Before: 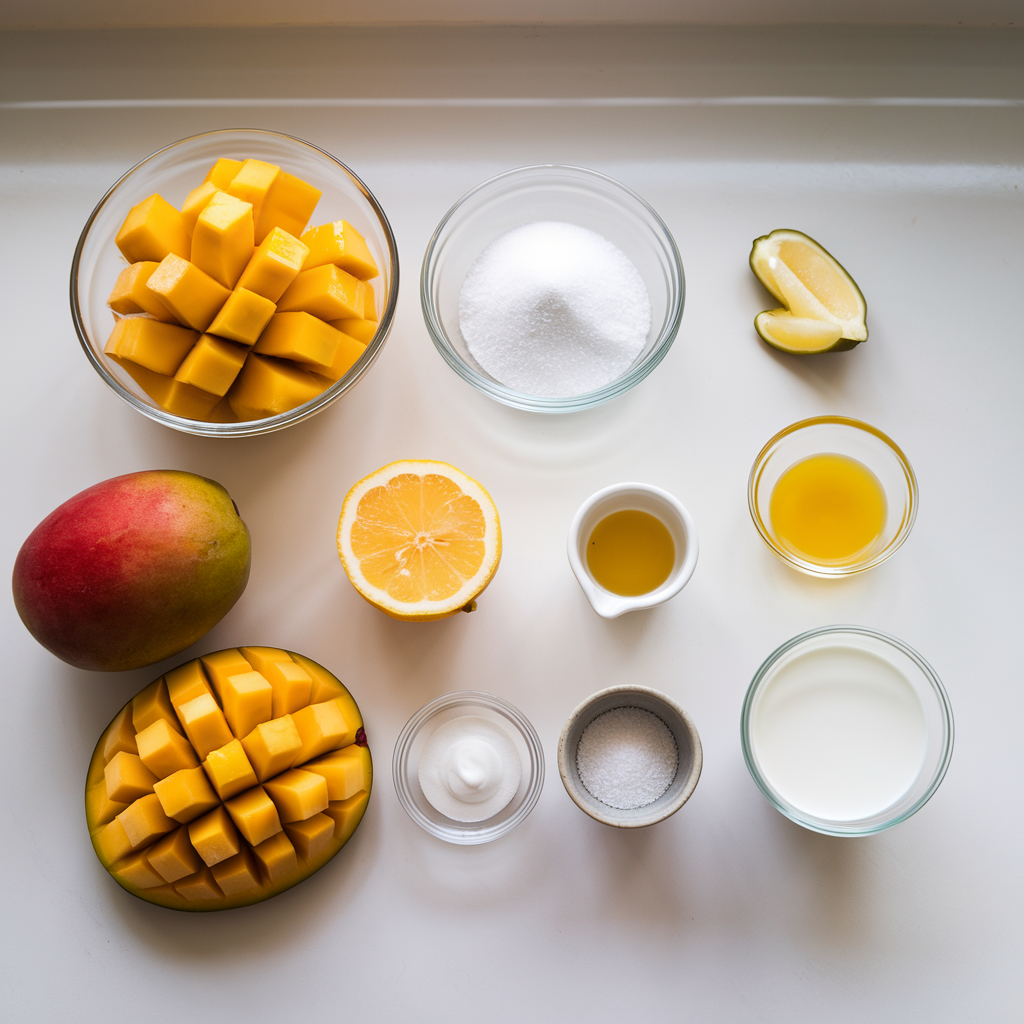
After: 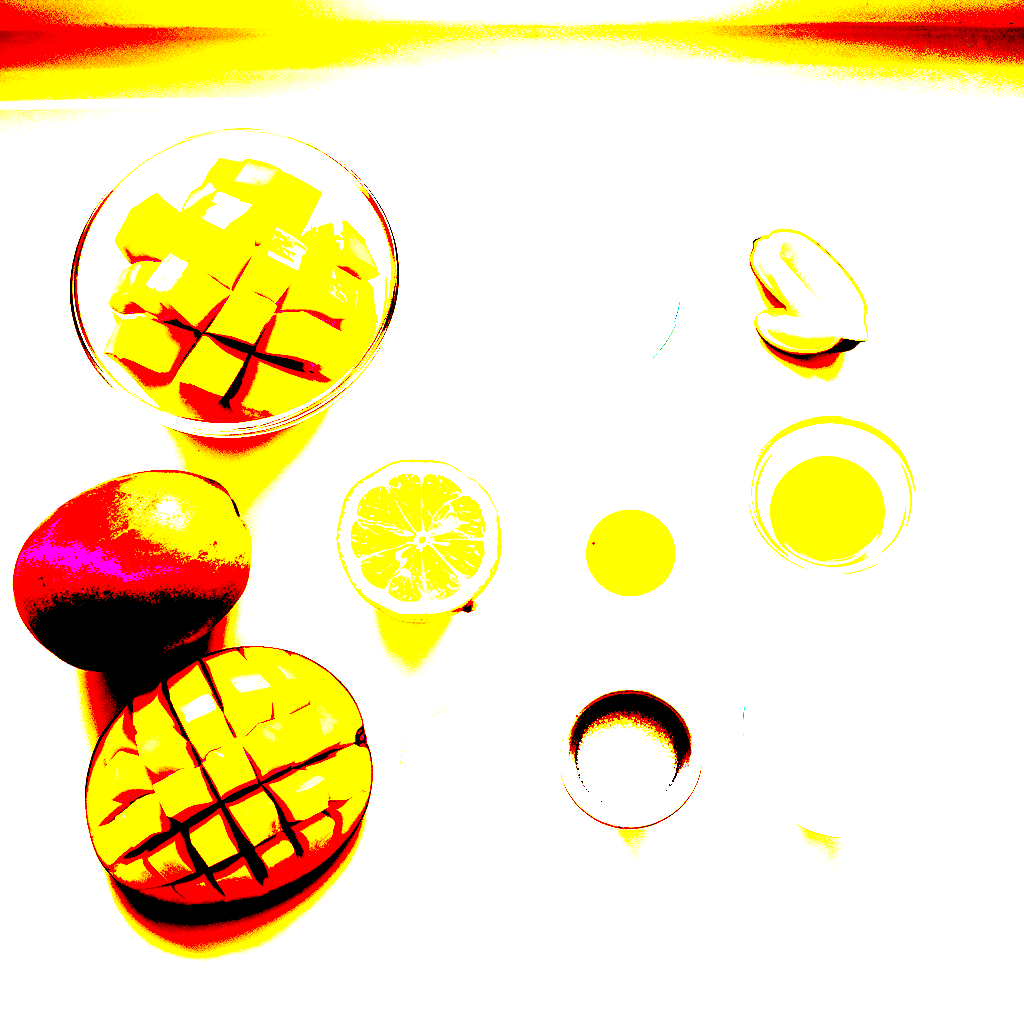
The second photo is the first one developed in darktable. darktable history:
local contrast: detail 130%
tone equalizer: edges refinement/feathering 500, mask exposure compensation -1.57 EV, preserve details no
velvia: on, module defaults
exposure: black level correction 0.099, exposure 2.988 EV, compensate highlight preservation false
